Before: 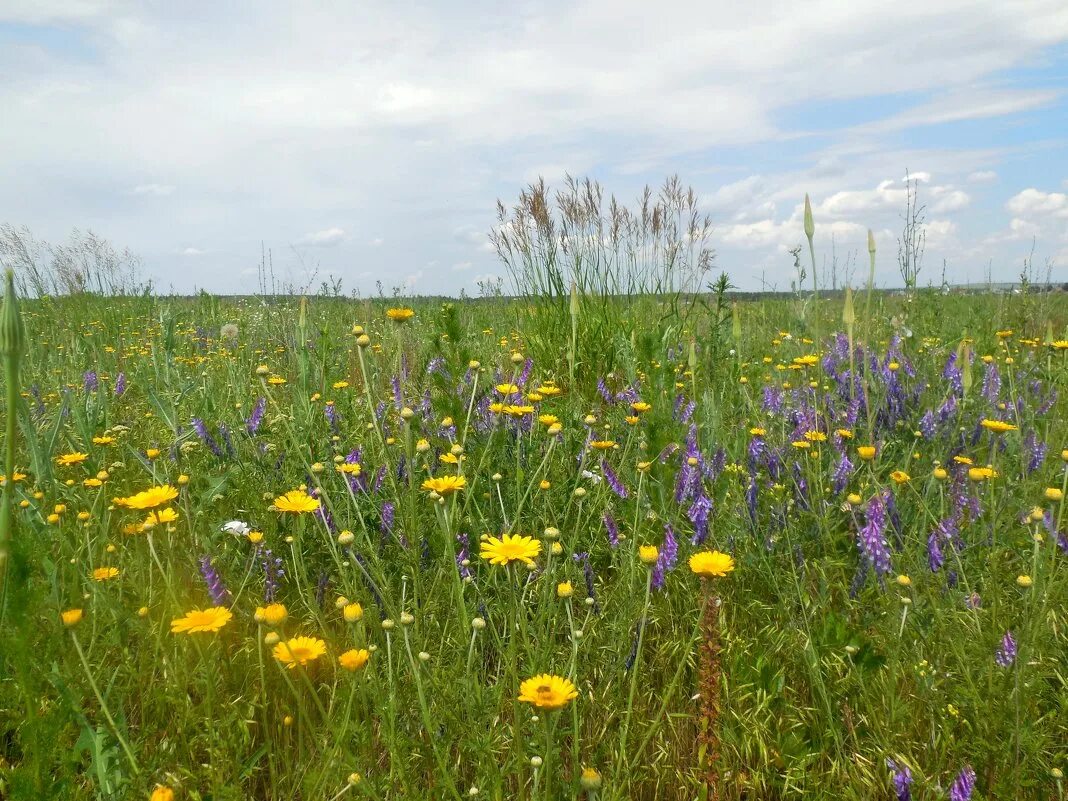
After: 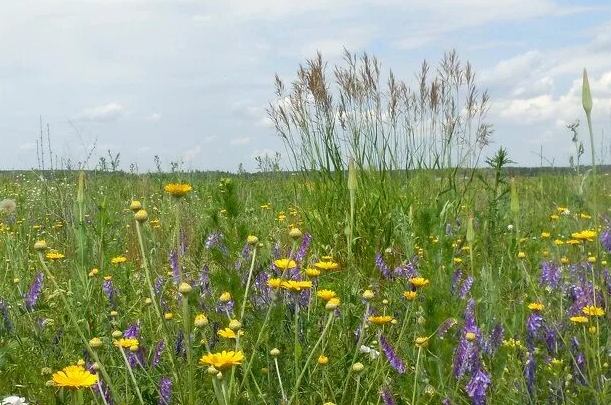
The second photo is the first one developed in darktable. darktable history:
crop: left 20.866%, top 15.713%, right 21.85%, bottom 33.655%
